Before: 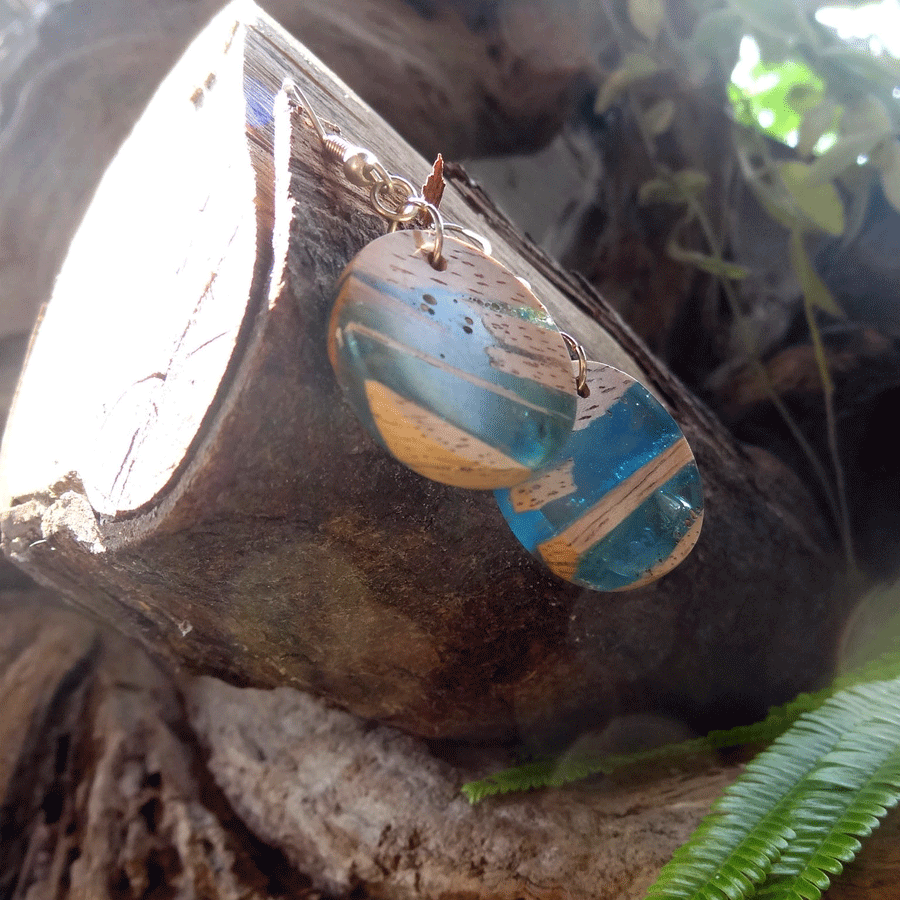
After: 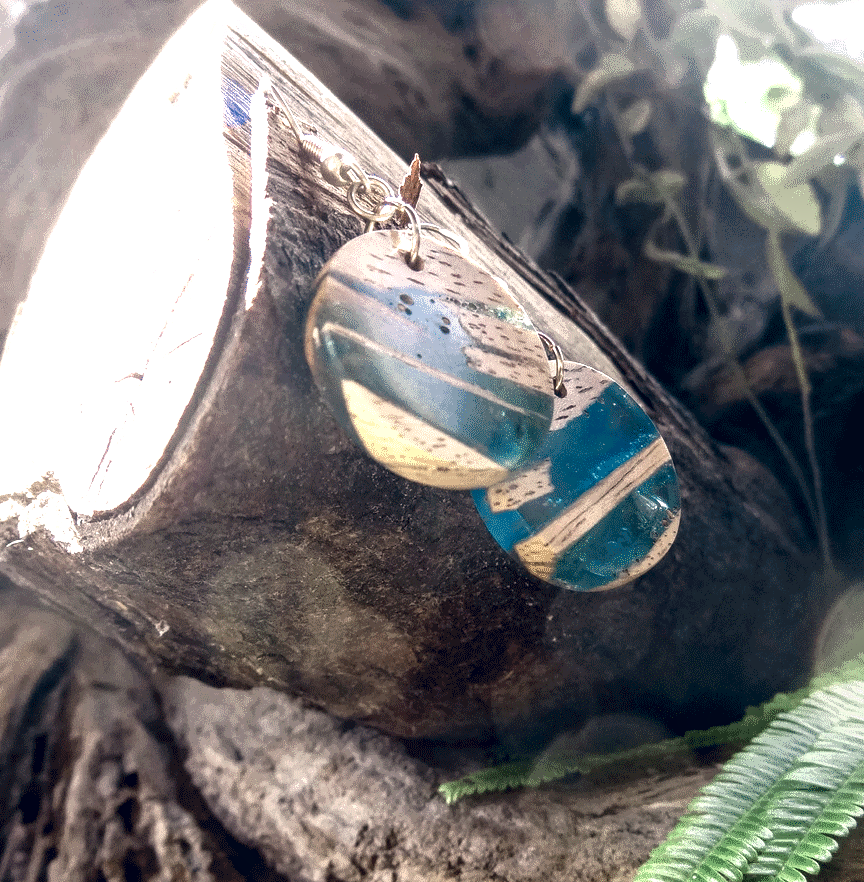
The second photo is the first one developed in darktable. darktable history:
color zones: curves: ch0 [(0.25, 0.667) (0.758, 0.368)]; ch1 [(0.215, 0.245) (0.761, 0.373)]; ch2 [(0.247, 0.554) (0.761, 0.436)]
contrast brightness saturation: brightness -0.026, saturation 0.346
local contrast: highlights 32%, detail 135%
crop and rotate: left 2.623%, right 1.314%, bottom 1.93%
exposure: black level correction 0, exposure 0.499 EV, compensate highlight preservation false
color correction: highlights a* 10.36, highlights b* 14.14, shadows a* -9.62, shadows b* -15.11
